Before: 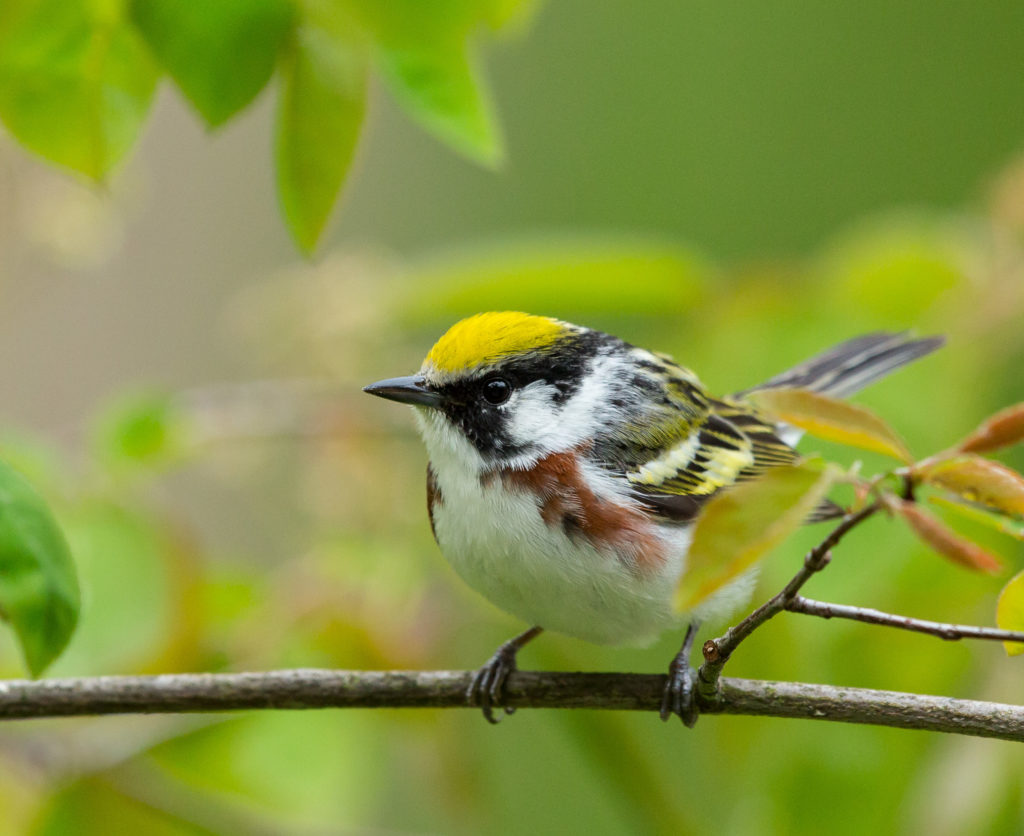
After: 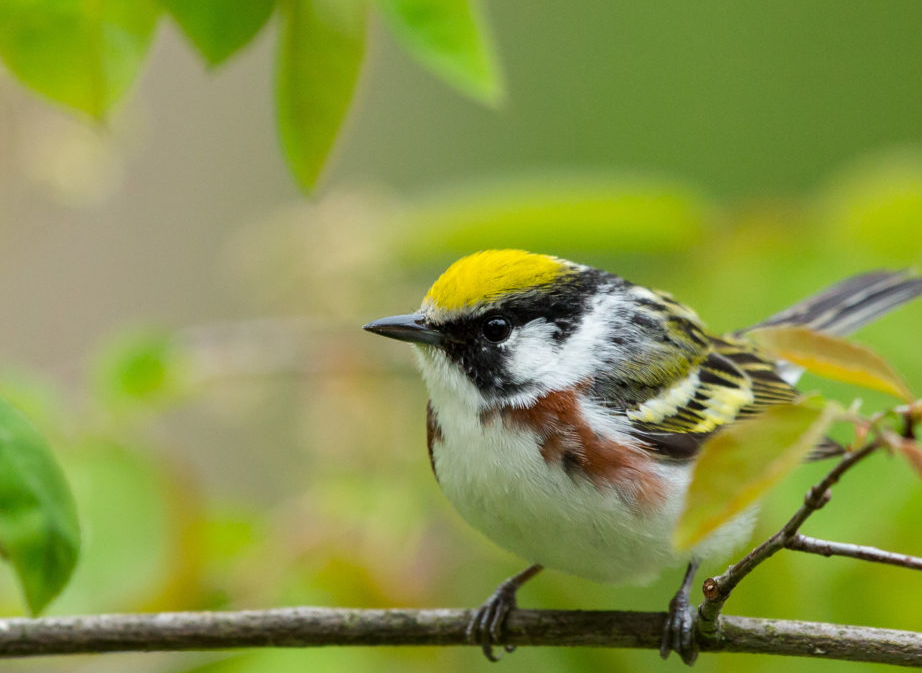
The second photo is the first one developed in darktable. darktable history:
crop: top 7.424%, right 9.902%, bottom 12.025%
